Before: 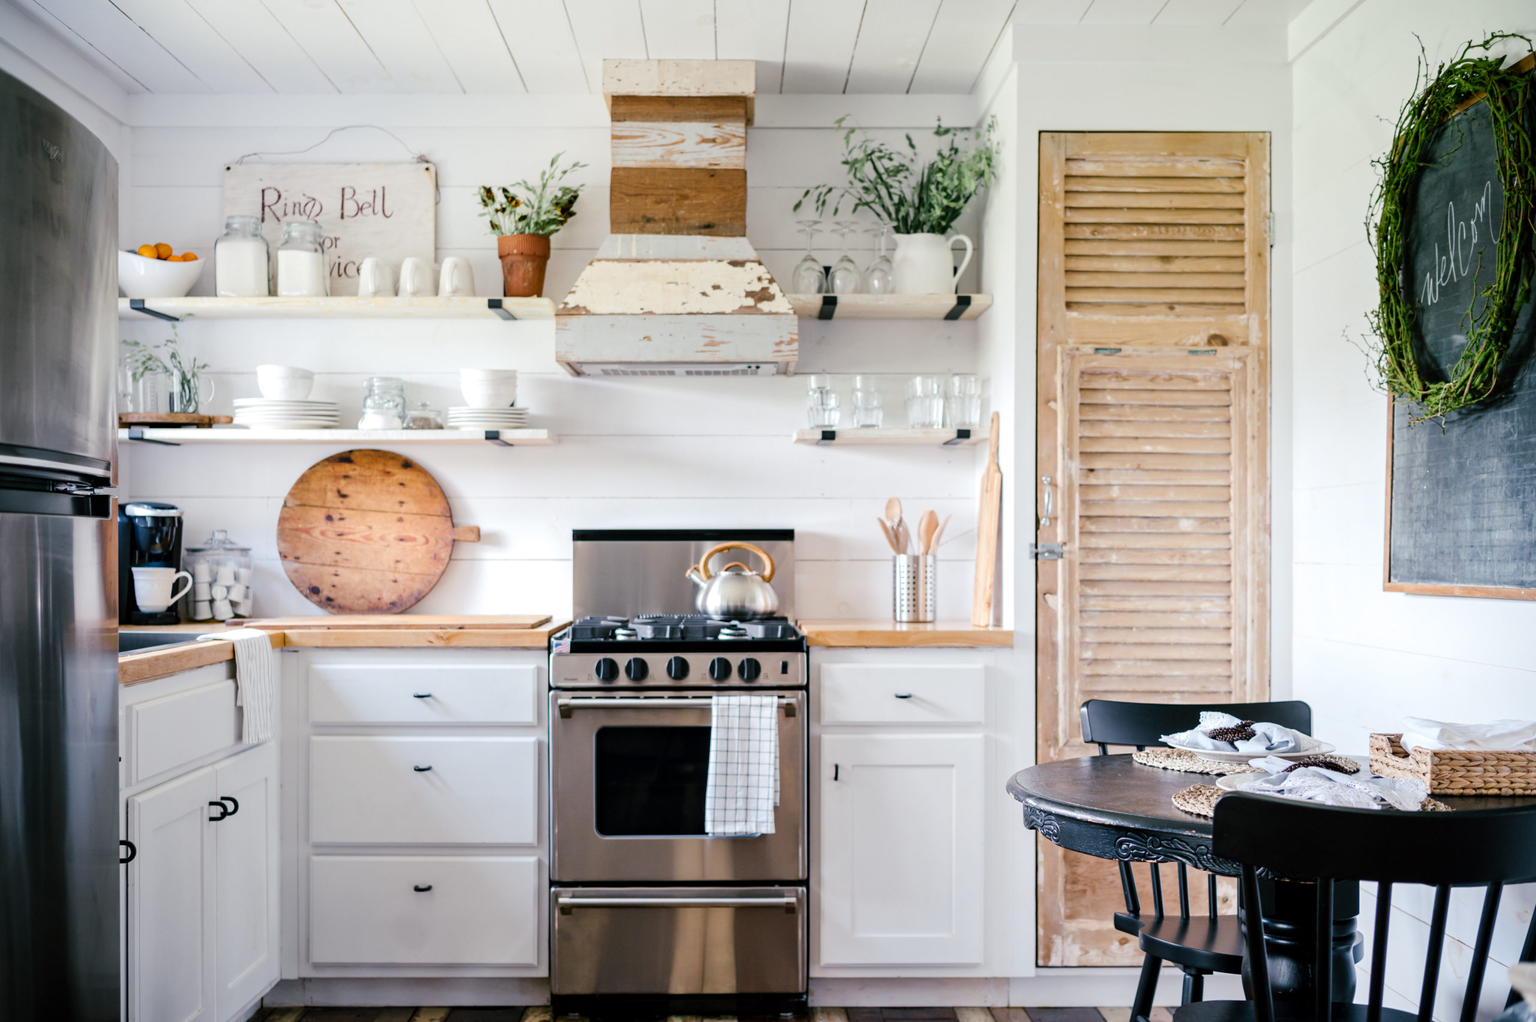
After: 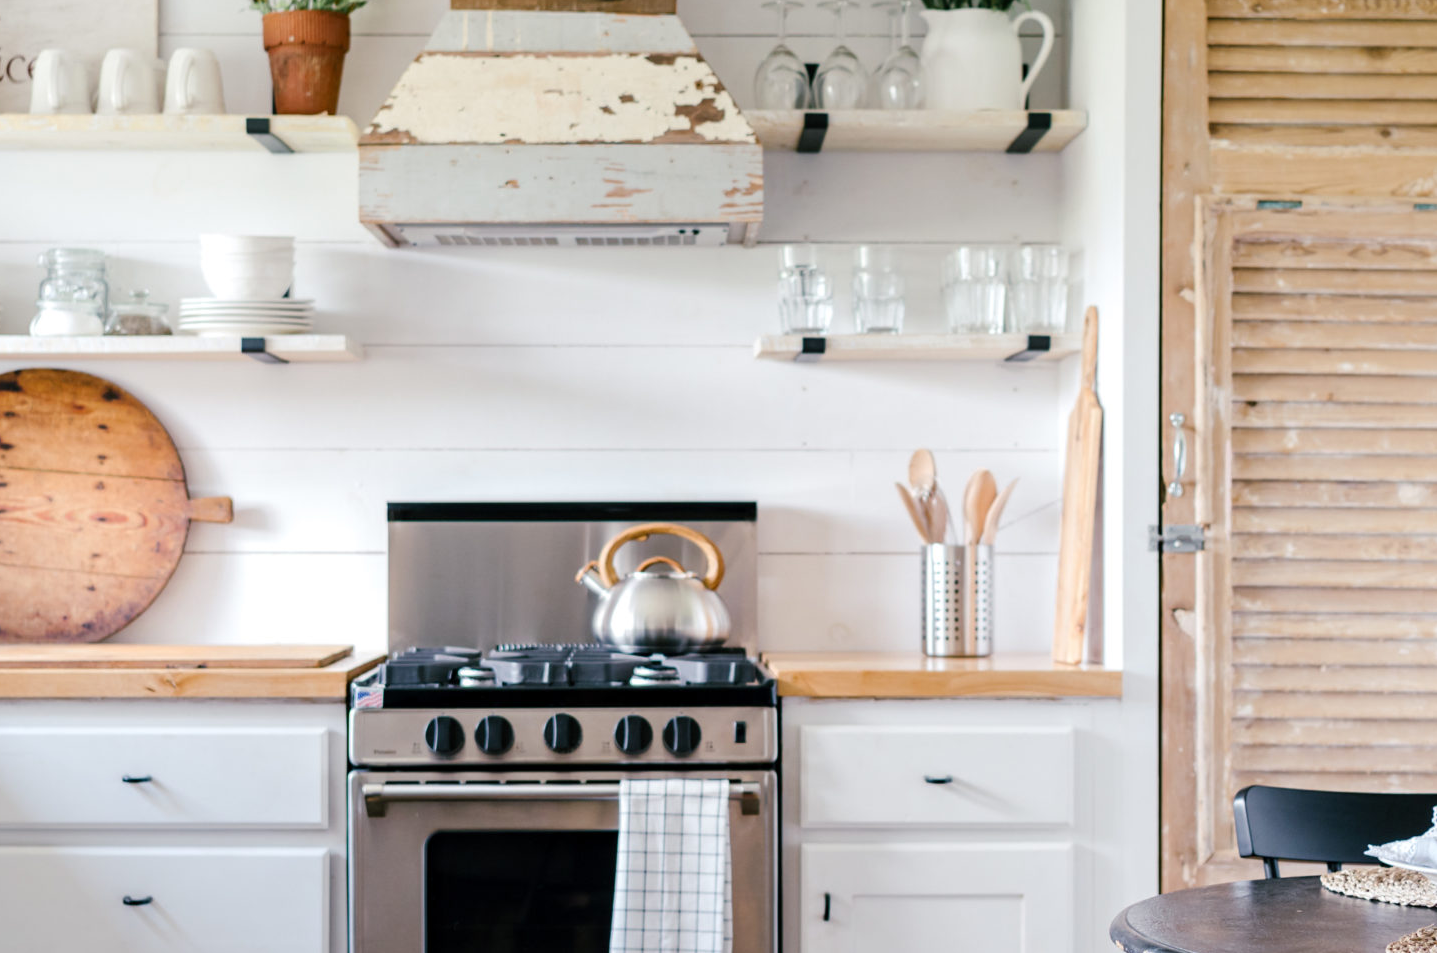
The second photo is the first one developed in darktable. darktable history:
crop and rotate: left 22.152%, top 22.334%, right 21.712%, bottom 21.647%
